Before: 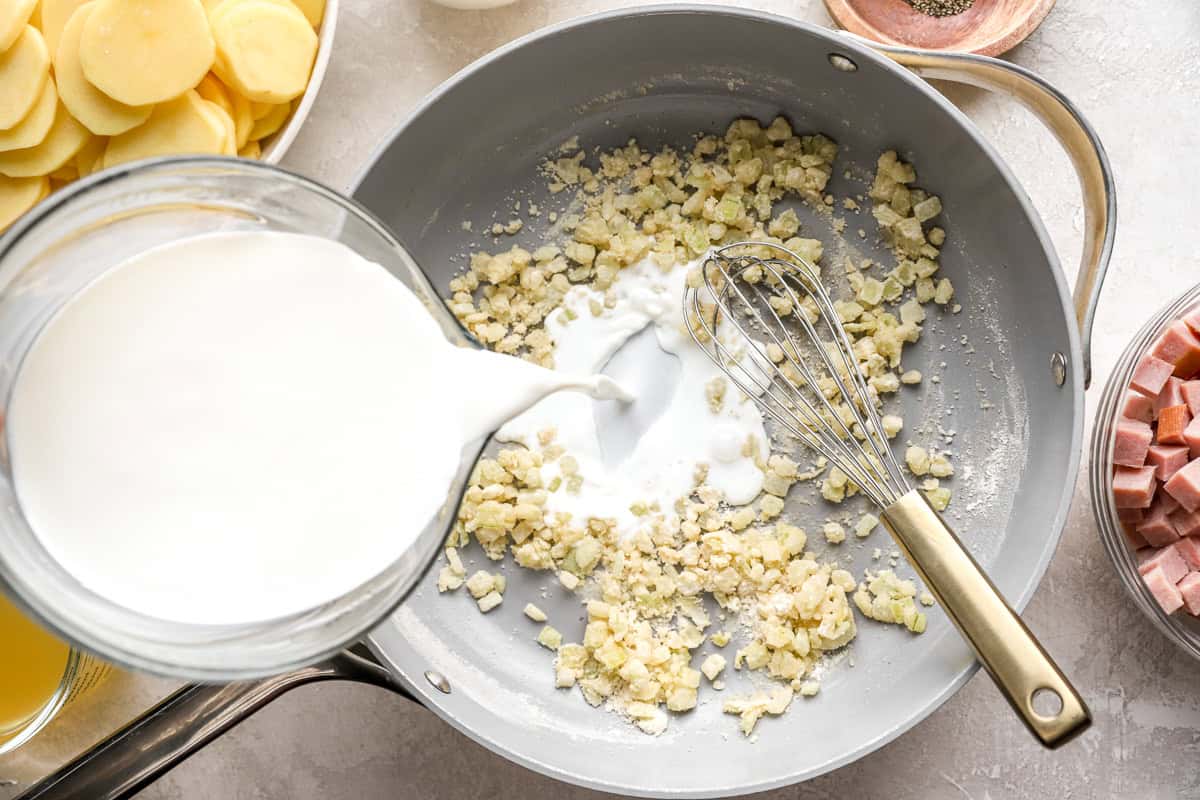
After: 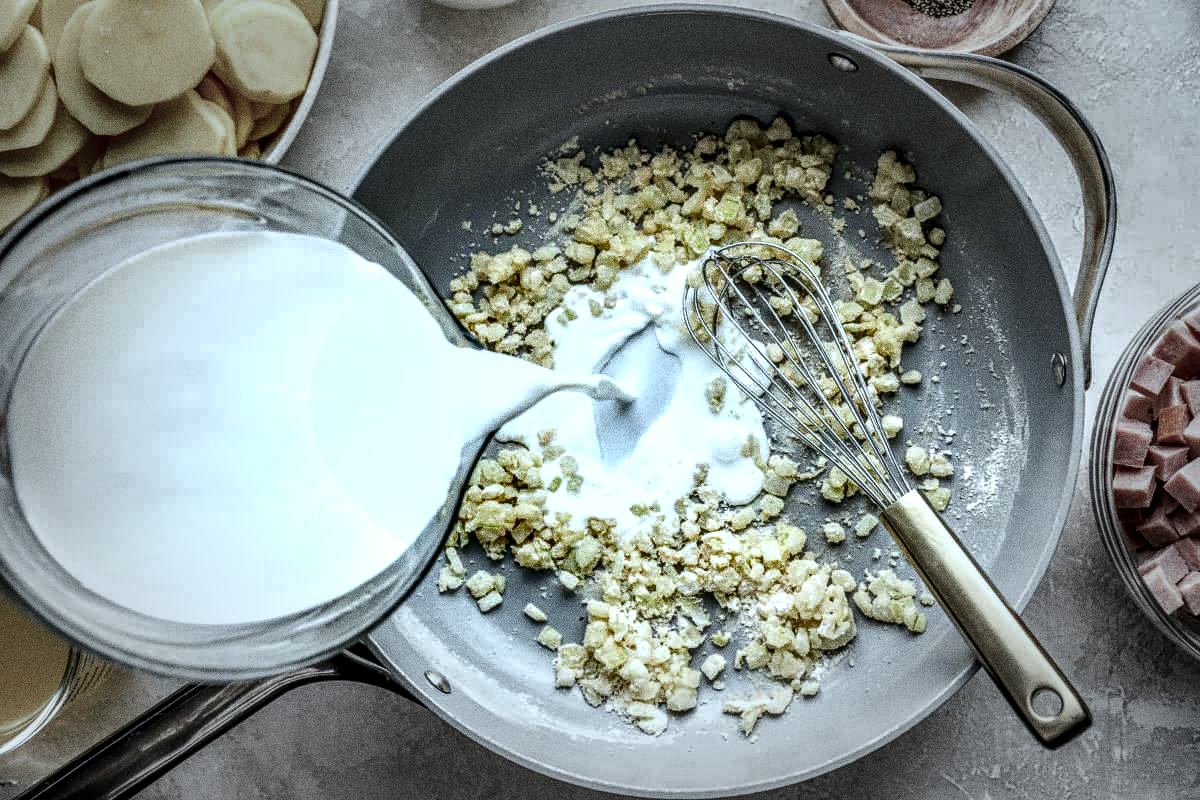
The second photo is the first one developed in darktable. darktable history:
color calibration: illuminant F (fluorescent), F source F9 (Cool White Deluxe 4150 K) – high CRI, x 0.374, y 0.373, temperature 4158.34 K
shadows and highlights: shadows 43.71, white point adjustment -1.46, soften with gaussian
white balance: red 0.978, blue 0.999
local contrast: highlights 19%, detail 186%
vignetting: fall-off start 48.41%, automatic ratio true, width/height ratio 1.29, unbound false
grain: coarseness 0.09 ISO, strength 40%
